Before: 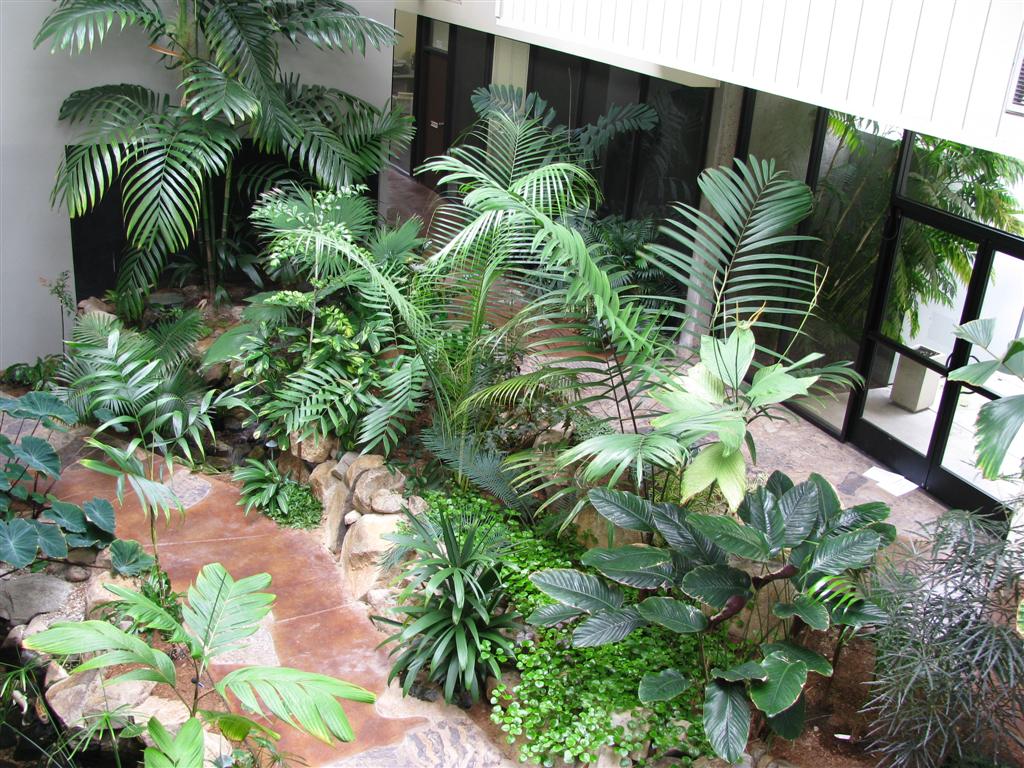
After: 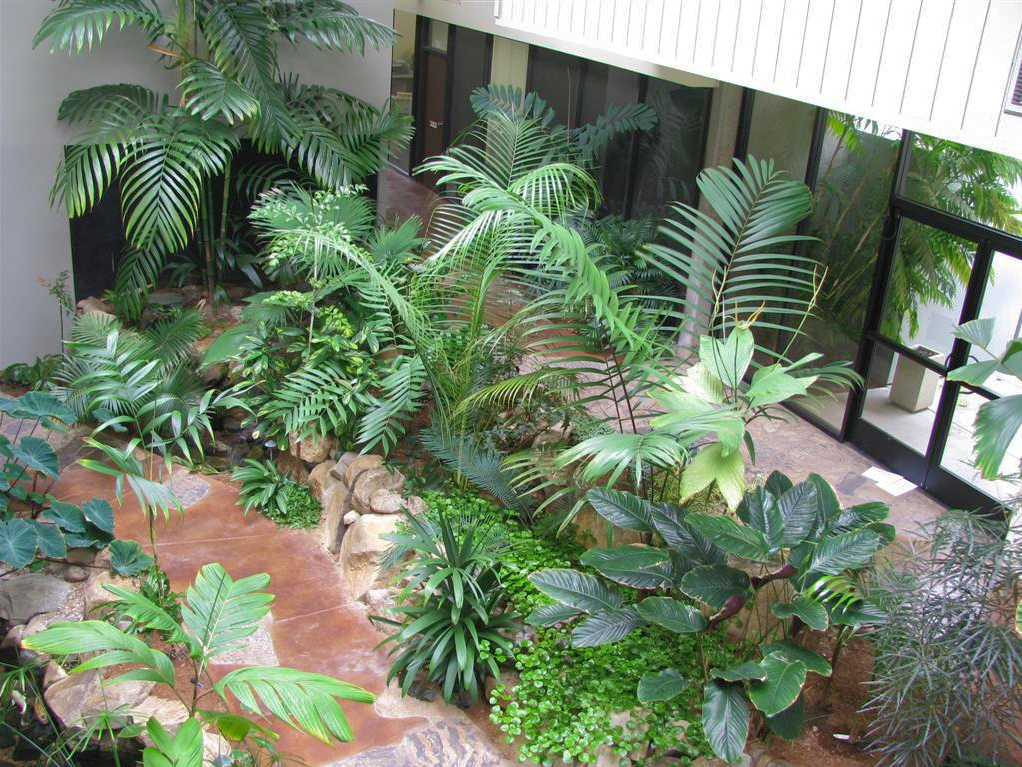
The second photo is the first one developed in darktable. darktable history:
crop and rotate: left 0.126%
velvia: strength 9.25%
shadows and highlights: shadows 60, highlights -60
